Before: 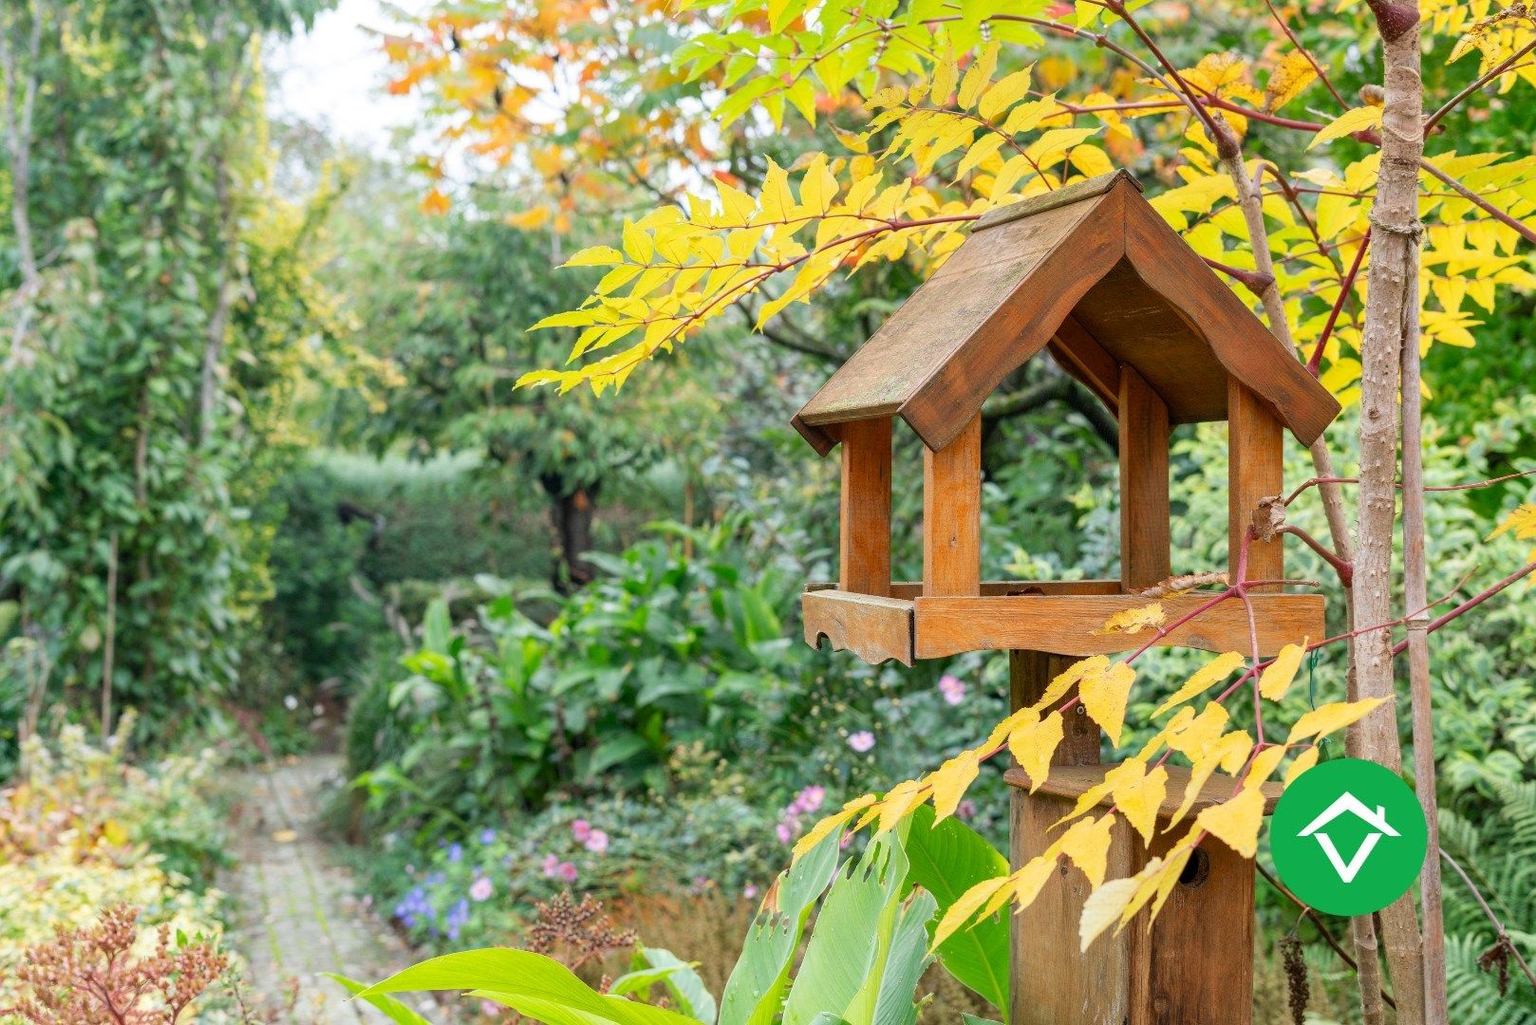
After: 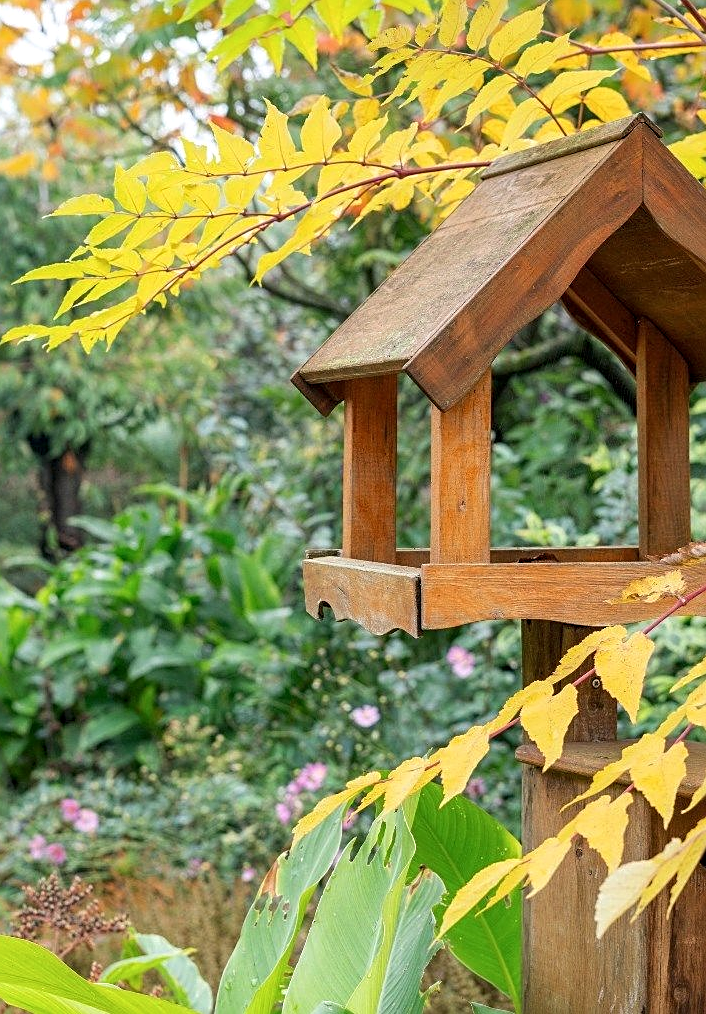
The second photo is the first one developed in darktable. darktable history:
local contrast: highlights 101%, shadows 101%, detail 119%, midtone range 0.2
crop: left 33.525%, top 6.042%, right 22.834%
contrast brightness saturation: saturation -0.033
sharpen: on, module defaults
